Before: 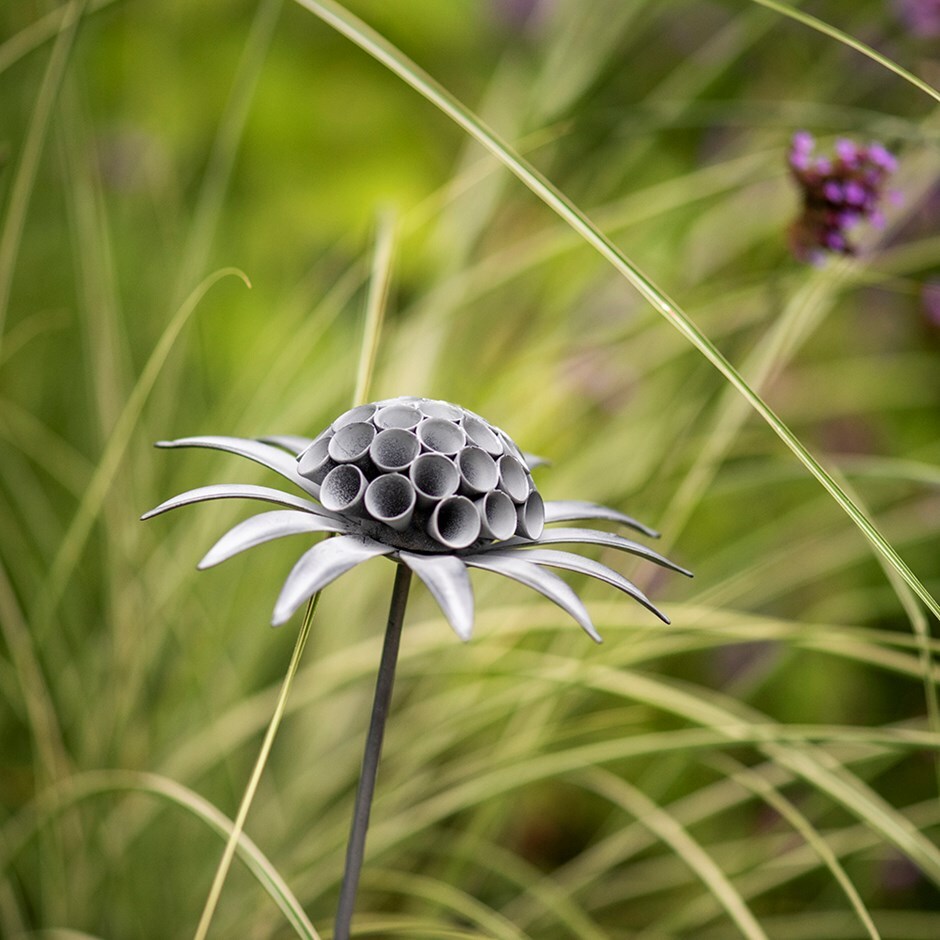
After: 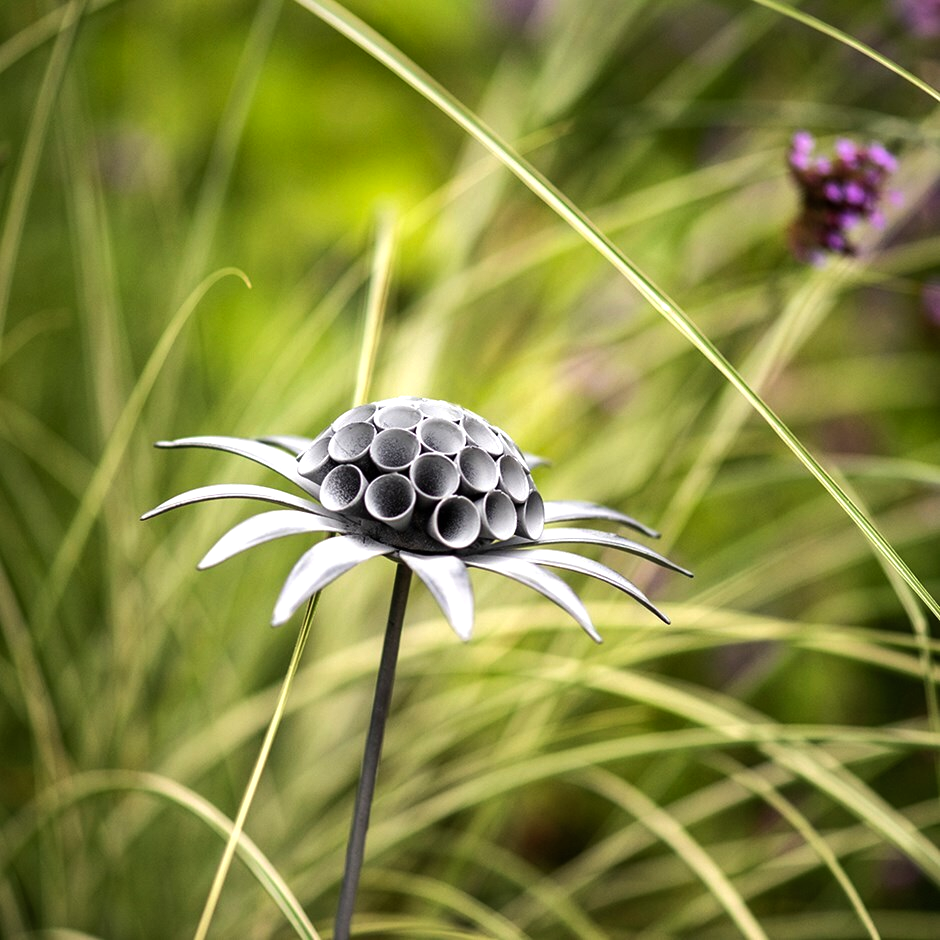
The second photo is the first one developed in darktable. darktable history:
shadows and highlights: shadows 25.77, white point adjustment -3.09, highlights -29.79
tone equalizer: -8 EV -0.754 EV, -7 EV -0.734 EV, -6 EV -0.578 EV, -5 EV -0.375 EV, -3 EV 0.385 EV, -2 EV 0.6 EV, -1 EV 0.693 EV, +0 EV 0.734 EV, edges refinement/feathering 500, mask exposure compensation -1.57 EV, preserve details no
